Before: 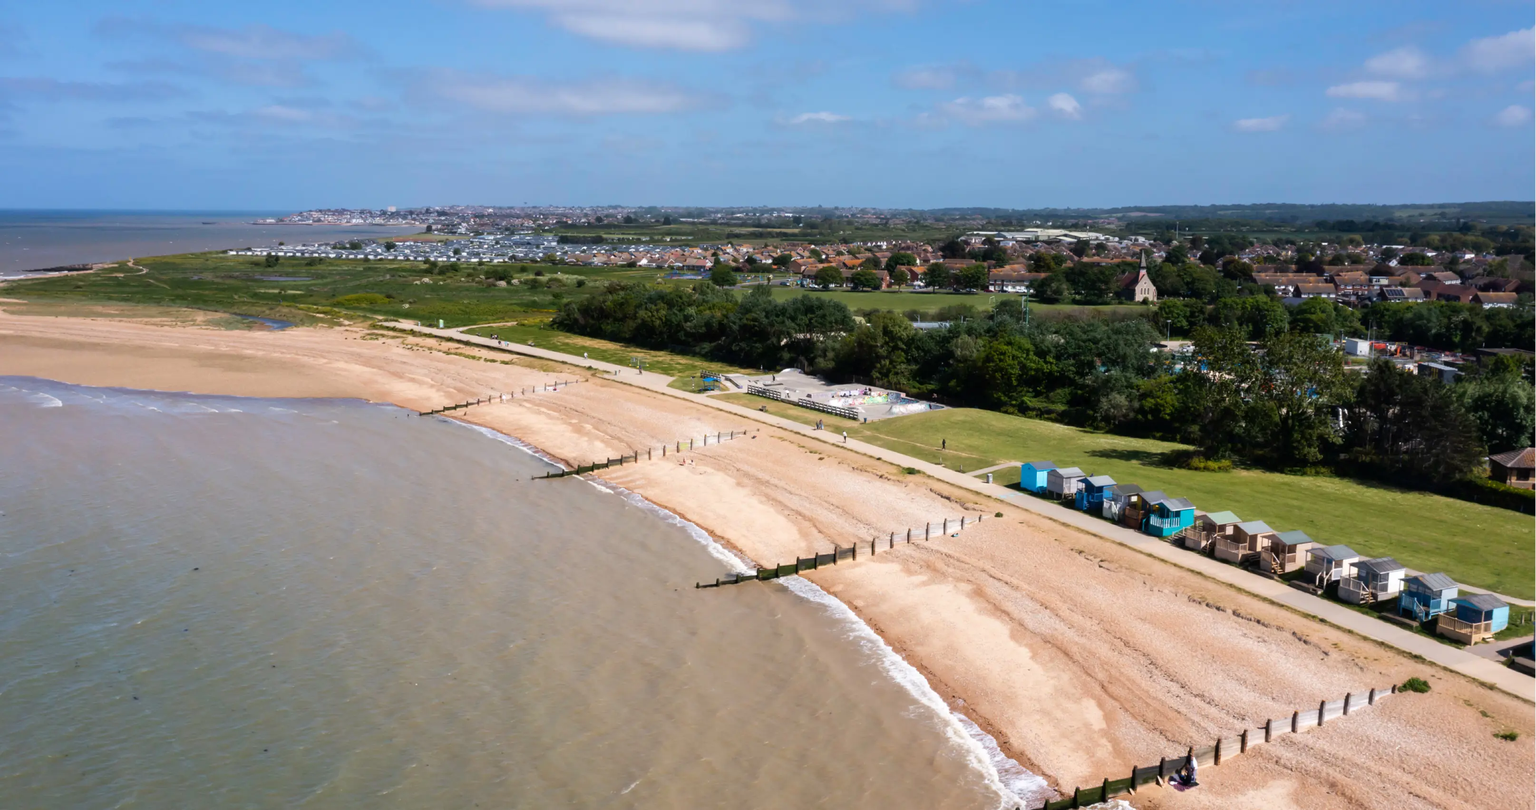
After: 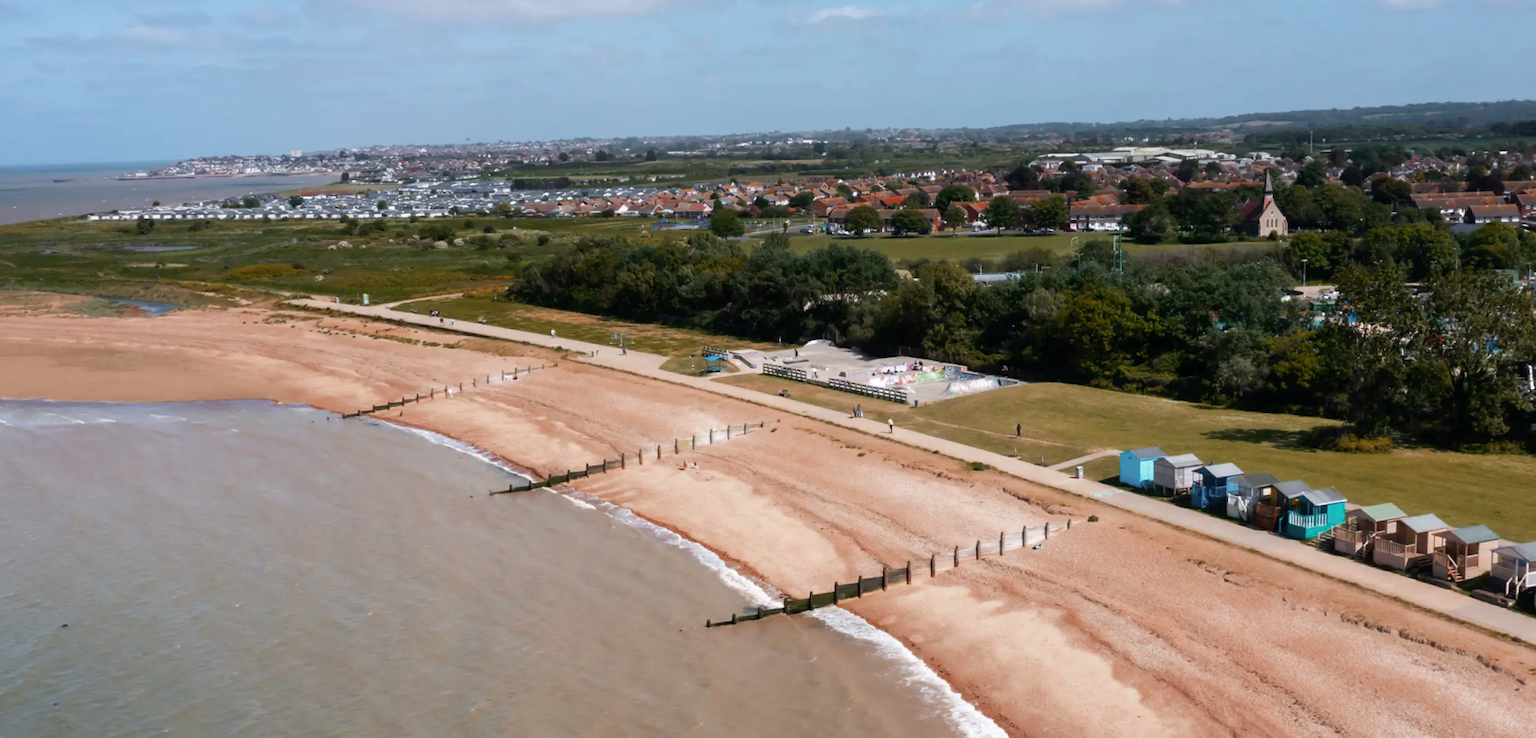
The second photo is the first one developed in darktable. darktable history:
color zones: curves: ch0 [(0, 0.299) (0.25, 0.383) (0.456, 0.352) (0.736, 0.571)]; ch1 [(0, 0.63) (0.151, 0.568) (0.254, 0.416) (0.47, 0.558) (0.732, 0.37) (0.909, 0.492)]; ch2 [(0.004, 0.604) (0.158, 0.443) (0.257, 0.403) (0.761, 0.468)]
crop: left 7.856%, top 11.836%, right 10.12%, bottom 15.387%
rotate and perspective: rotation -2.12°, lens shift (vertical) 0.009, lens shift (horizontal) -0.008, automatic cropping original format, crop left 0.036, crop right 0.964, crop top 0.05, crop bottom 0.959
